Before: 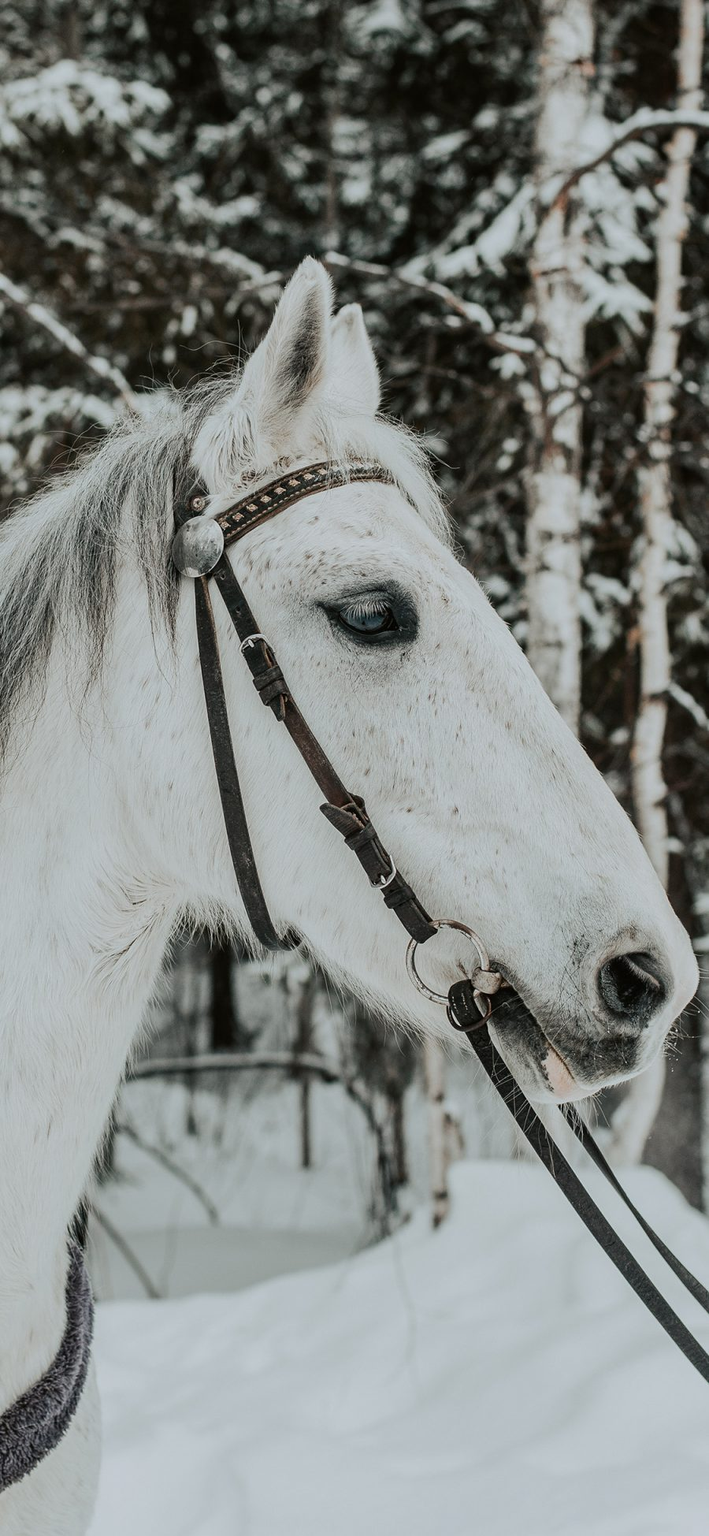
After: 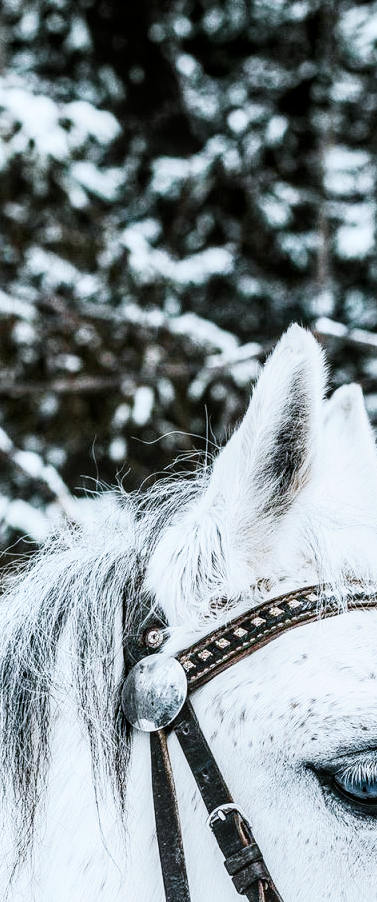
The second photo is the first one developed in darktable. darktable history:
crop and rotate: left 10.817%, top 0.062%, right 47.194%, bottom 53.626%
white balance: red 0.926, green 1.003, blue 1.133
local contrast: detail 130%
base curve: curves: ch0 [(0, 0) (0.007, 0.004) (0.027, 0.03) (0.046, 0.07) (0.207, 0.54) (0.442, 0.872) (0.673, 0.972) (1, 1)], preserve colors none
